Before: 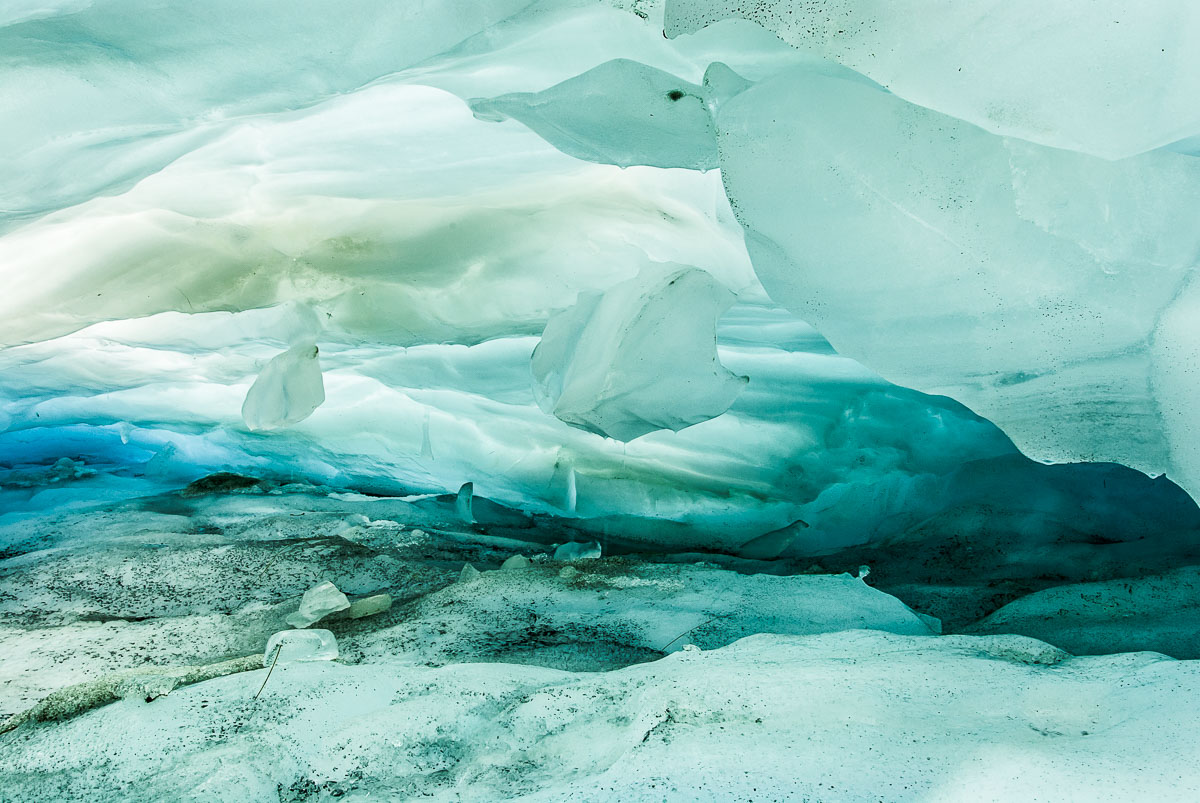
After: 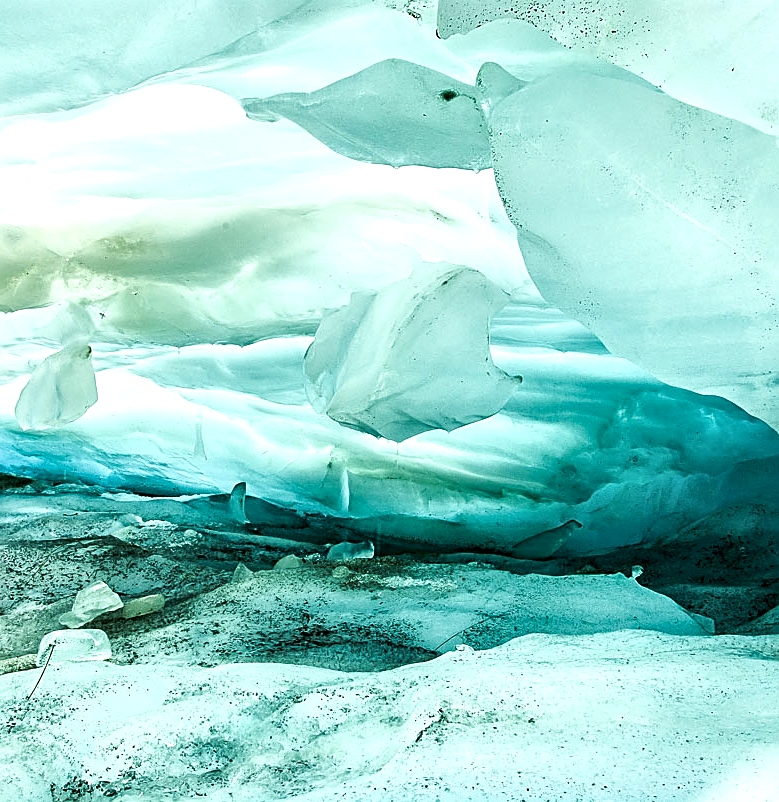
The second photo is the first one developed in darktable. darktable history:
crop and rotate: left 18.92%, right 16.125%
local contrast: mode bilateral grid, contrast 21, coarseness 49, detail 150%, midtone range 0.2
tone equalizer: -8 EV -0.409 EV, -7 EV -0.371 EV, -6 EV -0.349 EV, -5 EV -0.22 EV, -3 EV 0.219 EV, -2 EV 0.346 EV, -1 EV 0.402 EV, +0 EV 0.437 EV
sharpen: on, module defaults
